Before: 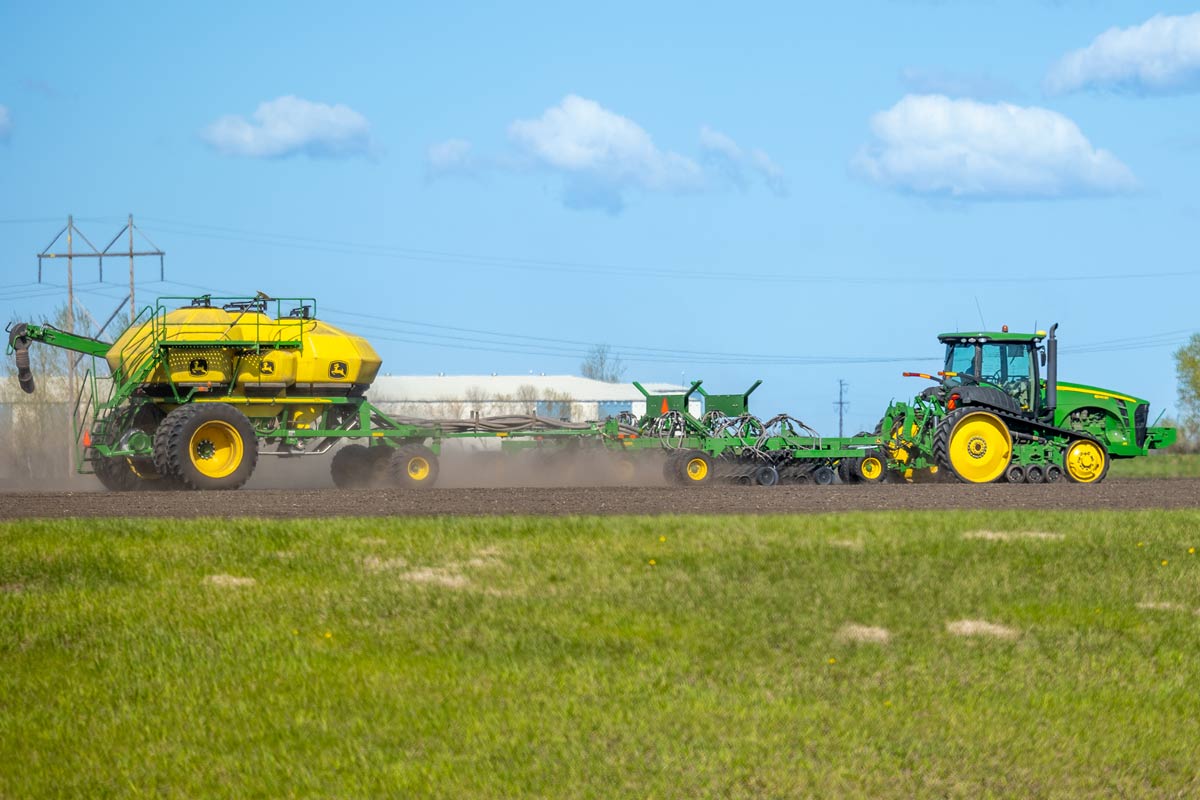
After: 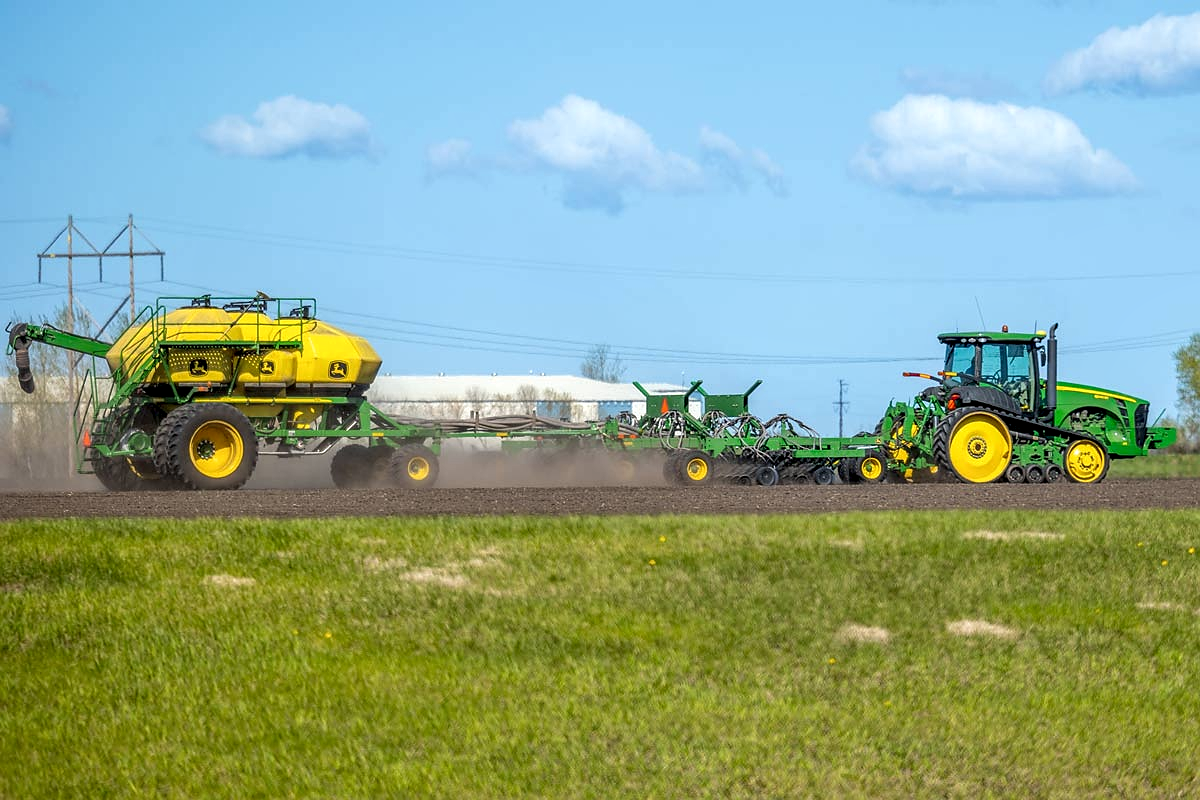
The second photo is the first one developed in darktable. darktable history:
local contrast: highlights 25%, shadows 75%, midtone range 0.75
sharpen: radius 0.969, amount 0.604
